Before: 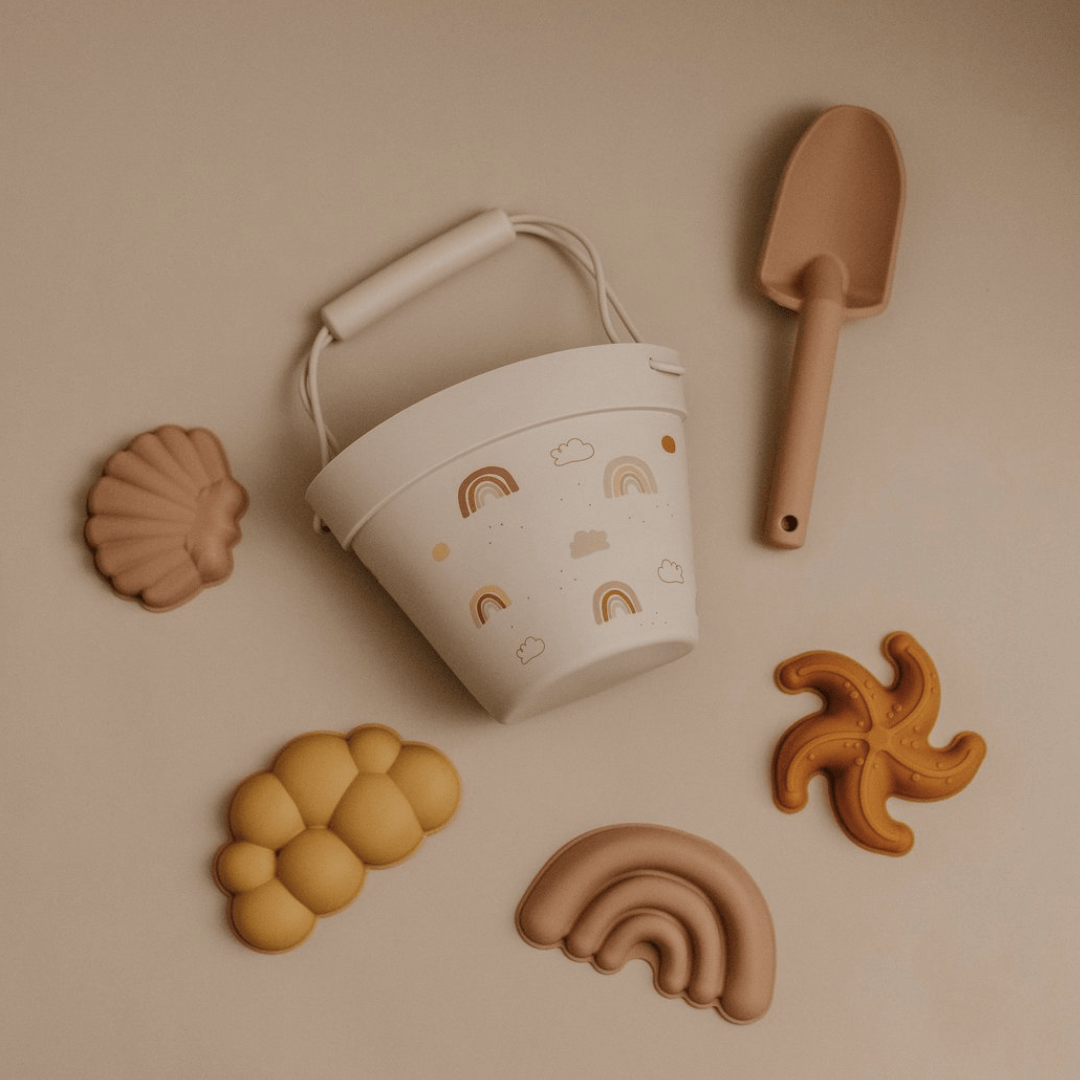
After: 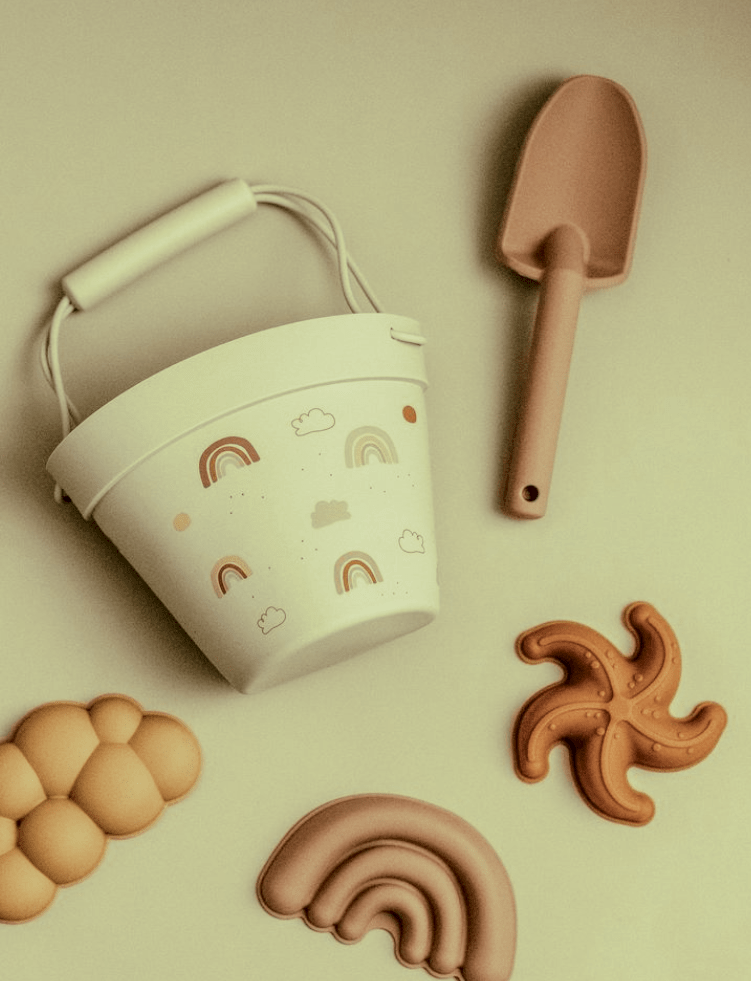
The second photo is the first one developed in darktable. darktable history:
tone curve: curves: ch0 [(0, 0.026) (0.104, 0.1) (0.233, 0.262) (0.398, 0.507) (0.498, 0.621) (0.65, 0.757) (0.835, 0.883) (1, 0.961)]; ch1 [(0, 0) (0.346, 0.307) (0.408, 0.369) (0.453, 0.457) (0.482, 0.476) (0.502, 0.498) (0.521, 0.503) (0.553, 0.554) (0.638, 0.646) (0.693, 0.727) (1, 1)]; ch2 [(0, 0) (0.366, 0.337) (0.434, 0.46) (0.485, 0.494) (0.5, 0.494) (0.511, 0.508) (0.537, 0.55) (0.579, 0.599) (0.663, 0.67) (1, 1)], color space Lab, independent channels, preserve colors none
local contrast: detail 150%
contrast brightness saturation: contrast -0.1, saturation -0.1
split-toning: shadows › hue 290.82°, shadows › saturation 0.34, highlights › saturation 0.38, balance 0, compress 50%
crop and rotate: left 24.034%, top 2.838%, right 6.406%, bottom 6.299%
